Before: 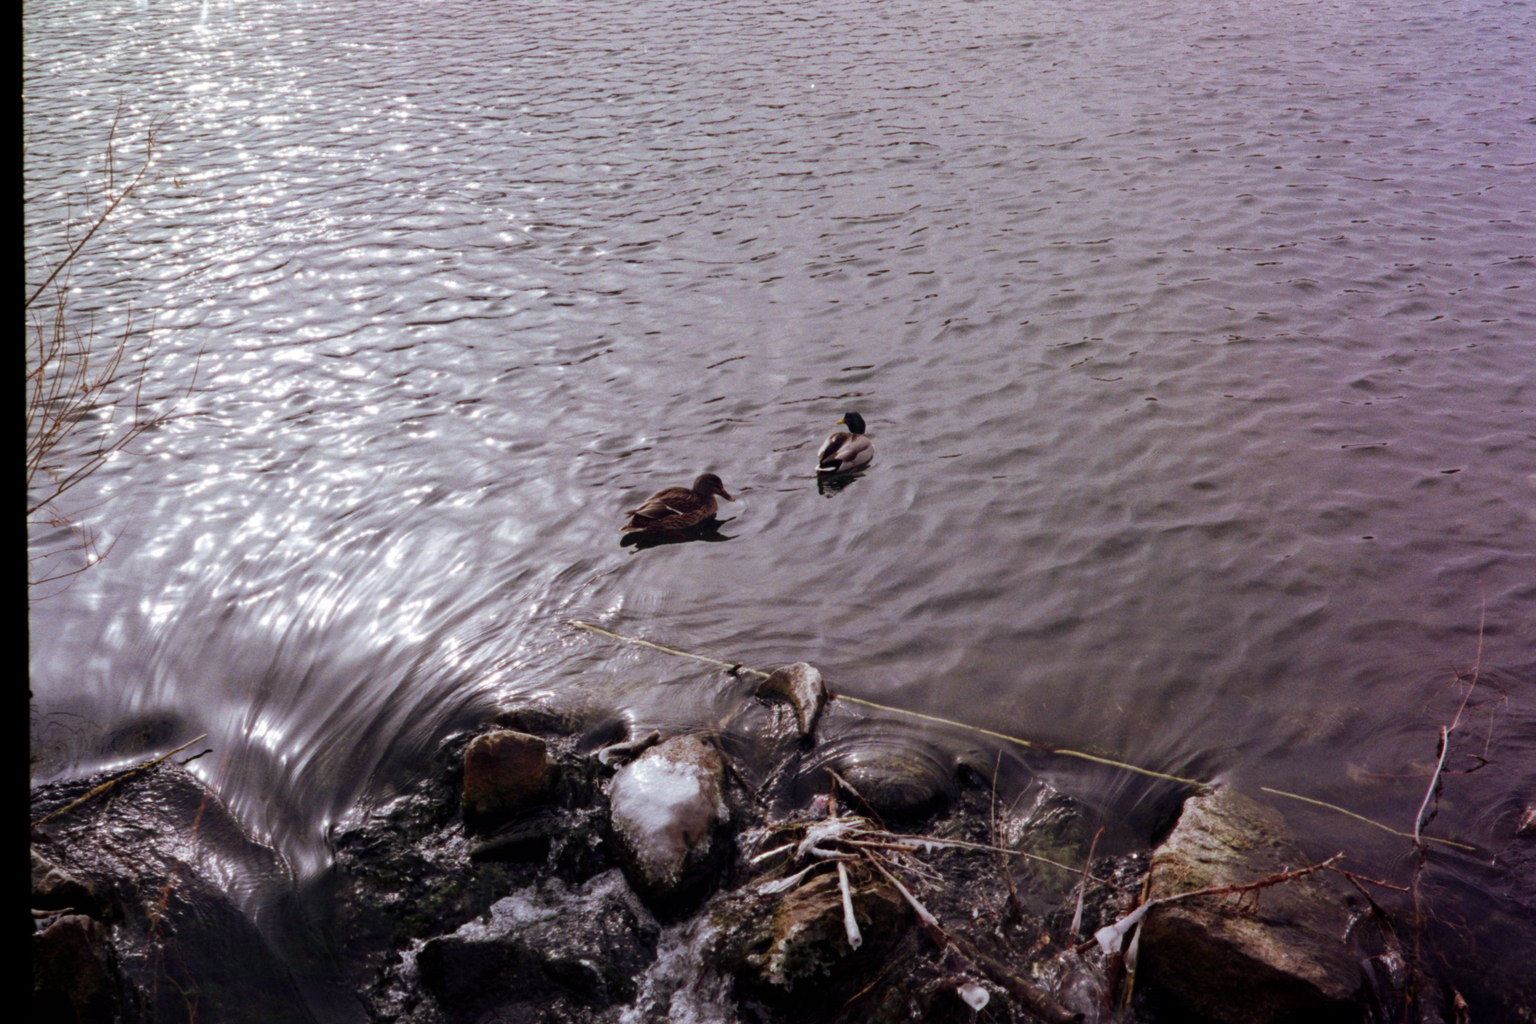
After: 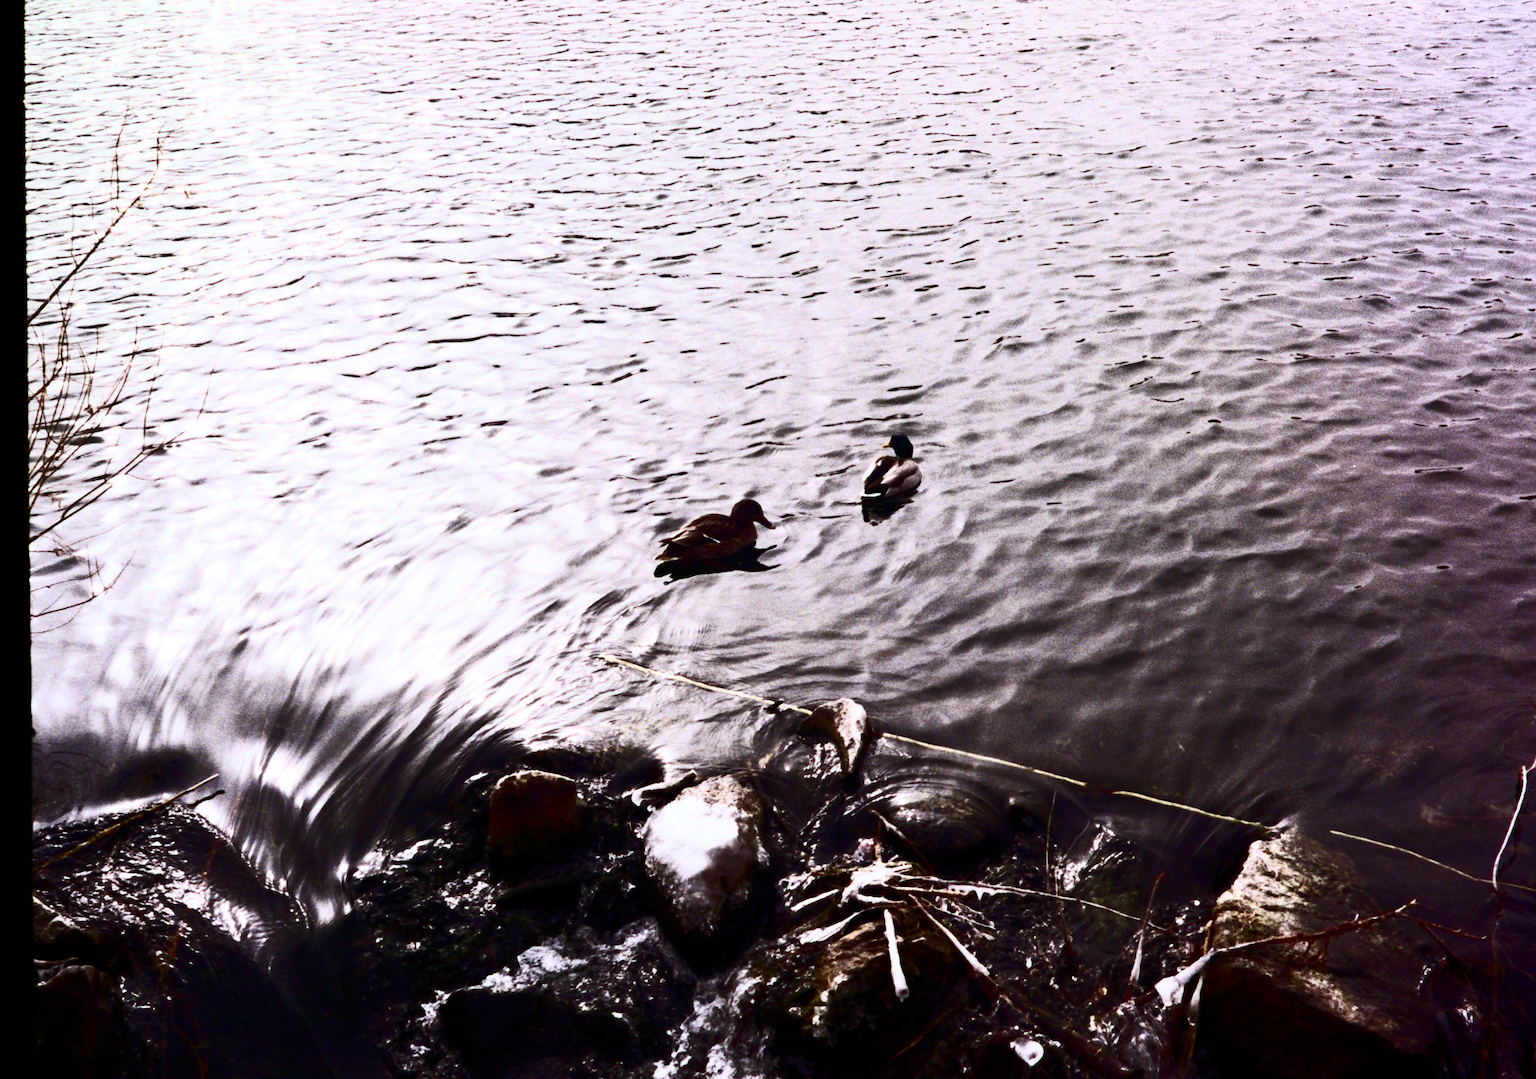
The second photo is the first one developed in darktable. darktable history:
contrast brightness saturation: contrast 0.93, brightness 0.2
crop and rotate: right 5.167%
rotate and perspective: crop left 0, crop top 0
